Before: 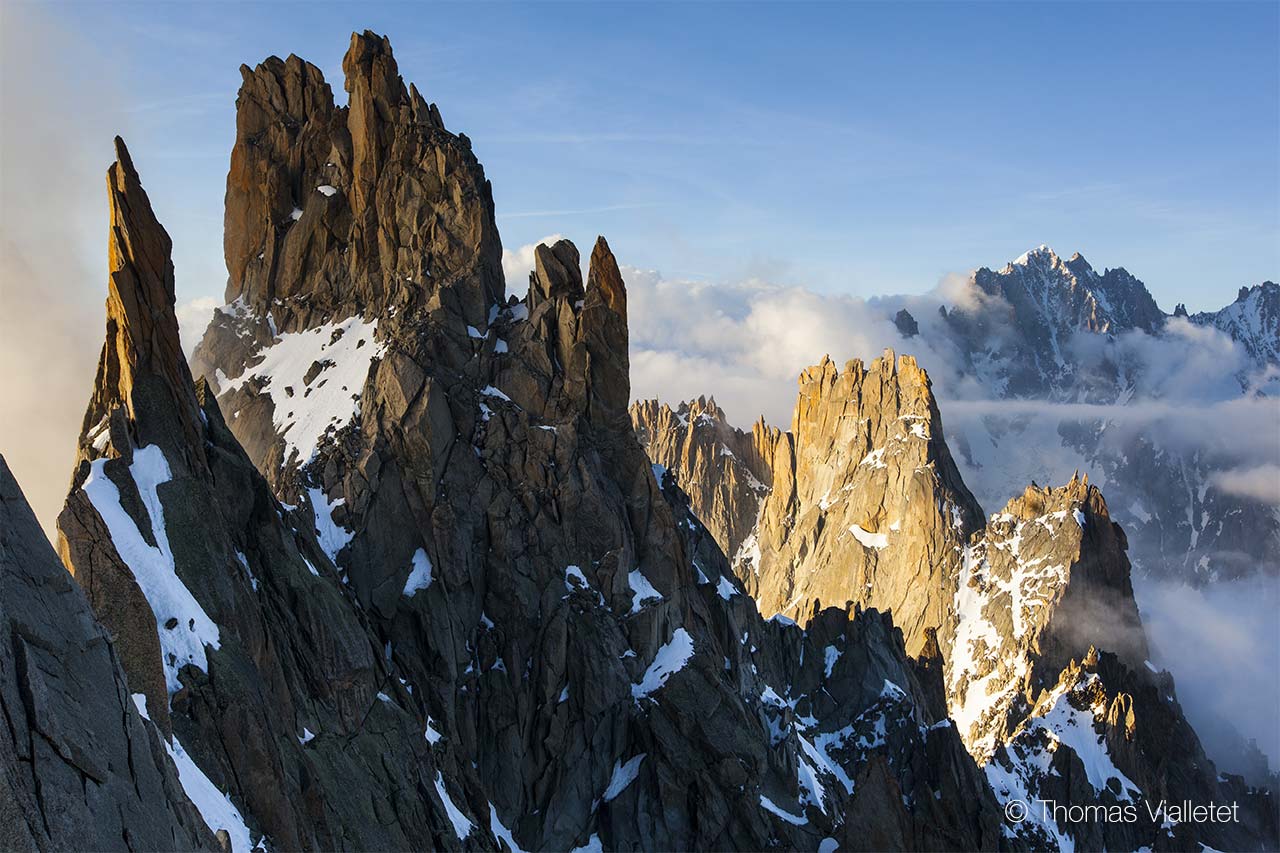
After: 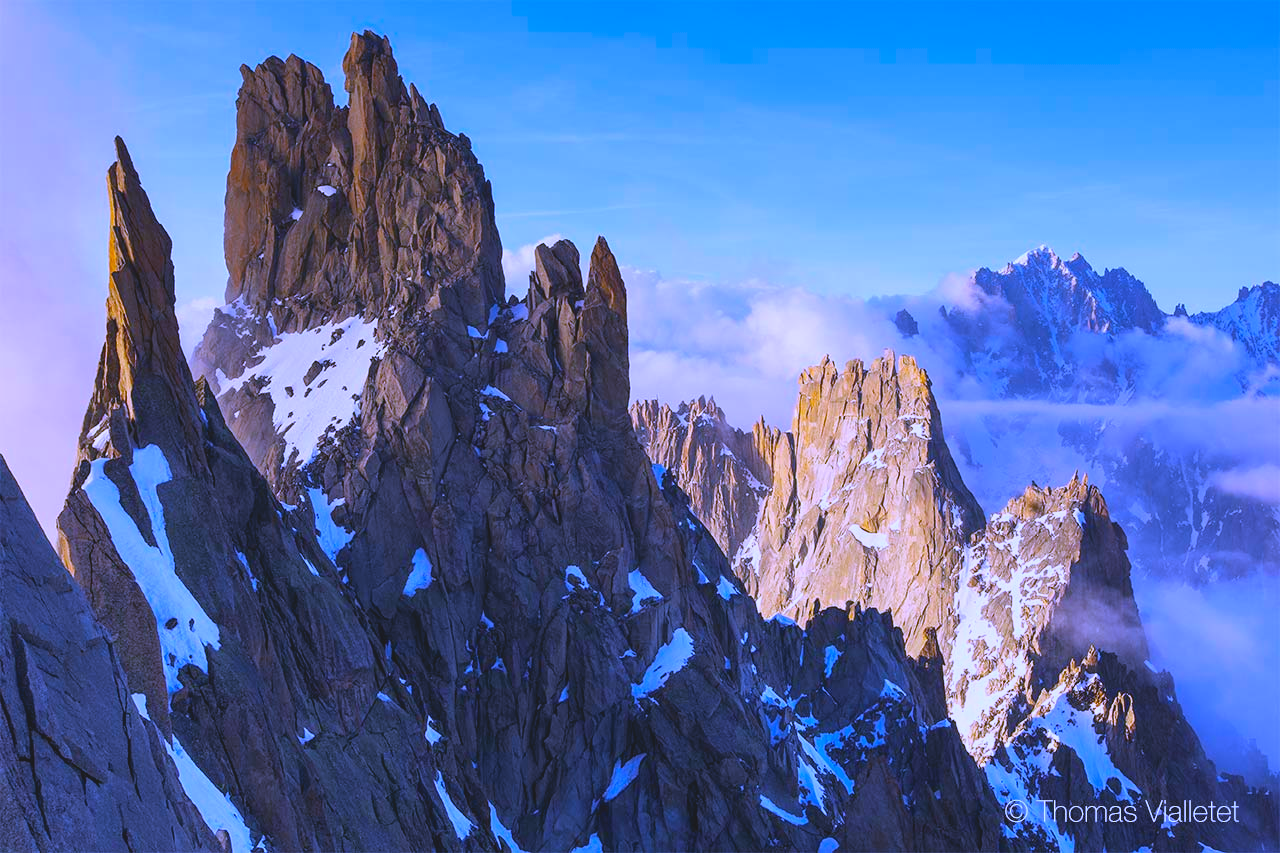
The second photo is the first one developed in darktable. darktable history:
white balance: red 0.98, blue 1.61
contrast brightness saturation: contrast -0.19, saturation 0.19
exposure: exposure 0.2 EV, compensate highlight preservation false
